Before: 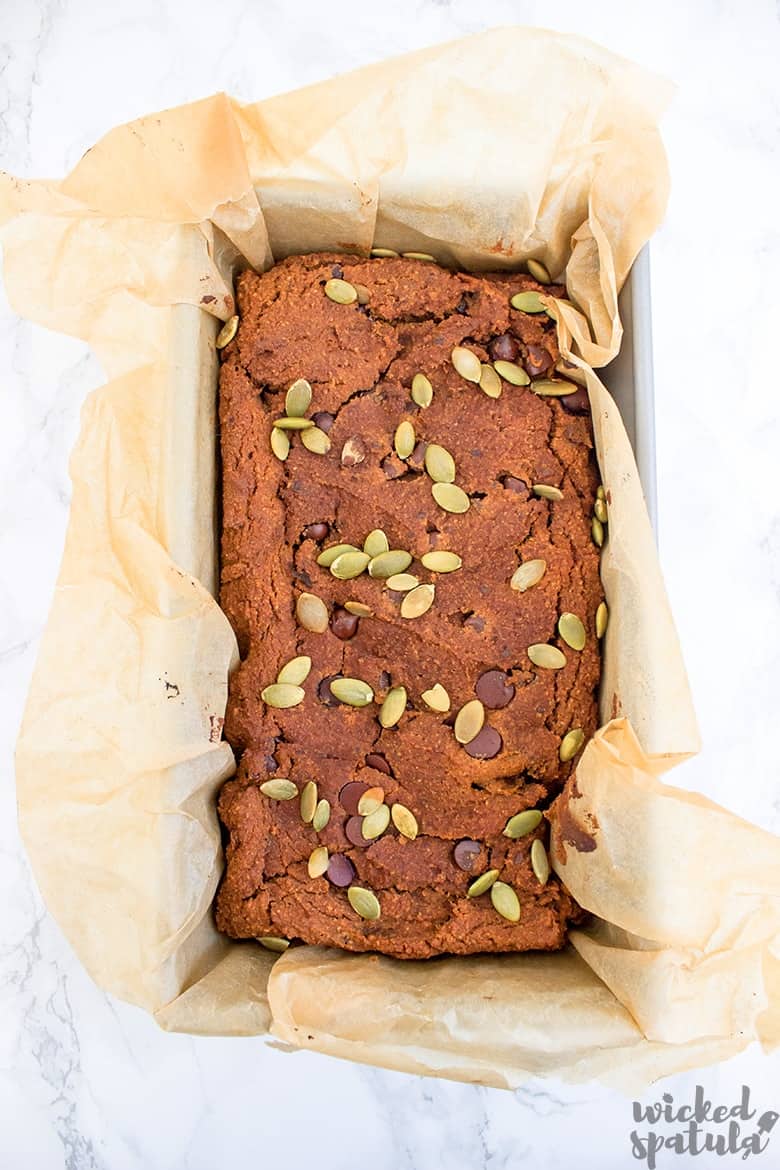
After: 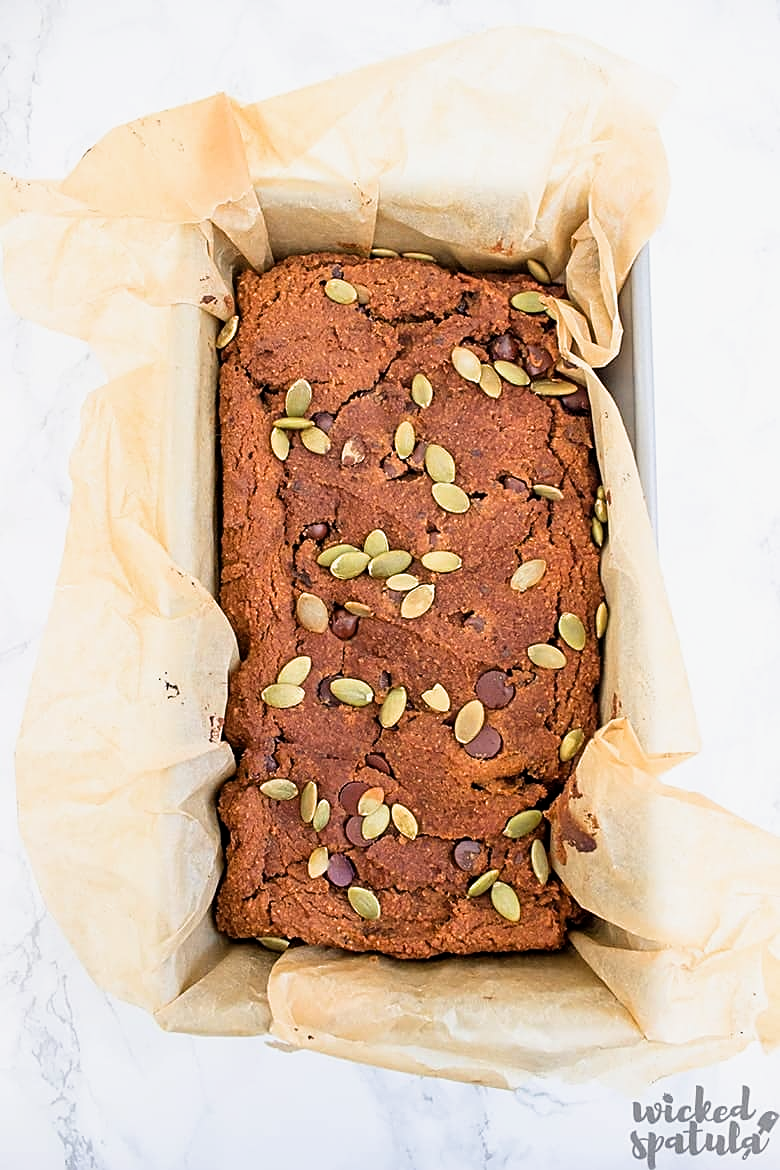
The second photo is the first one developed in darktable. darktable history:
filmic rgb: black relative exposure -12.8 EV, white relative exposure 2.8 EV, threshold 3 EV, target black luminance 0%, hardness 8.54, latitude 70.41%, contrast 1.133, shadows ↔ highlights balance -0.395%, color science v4 (2020), enable highlight reconstruction true
sharpen: on, module defaults
